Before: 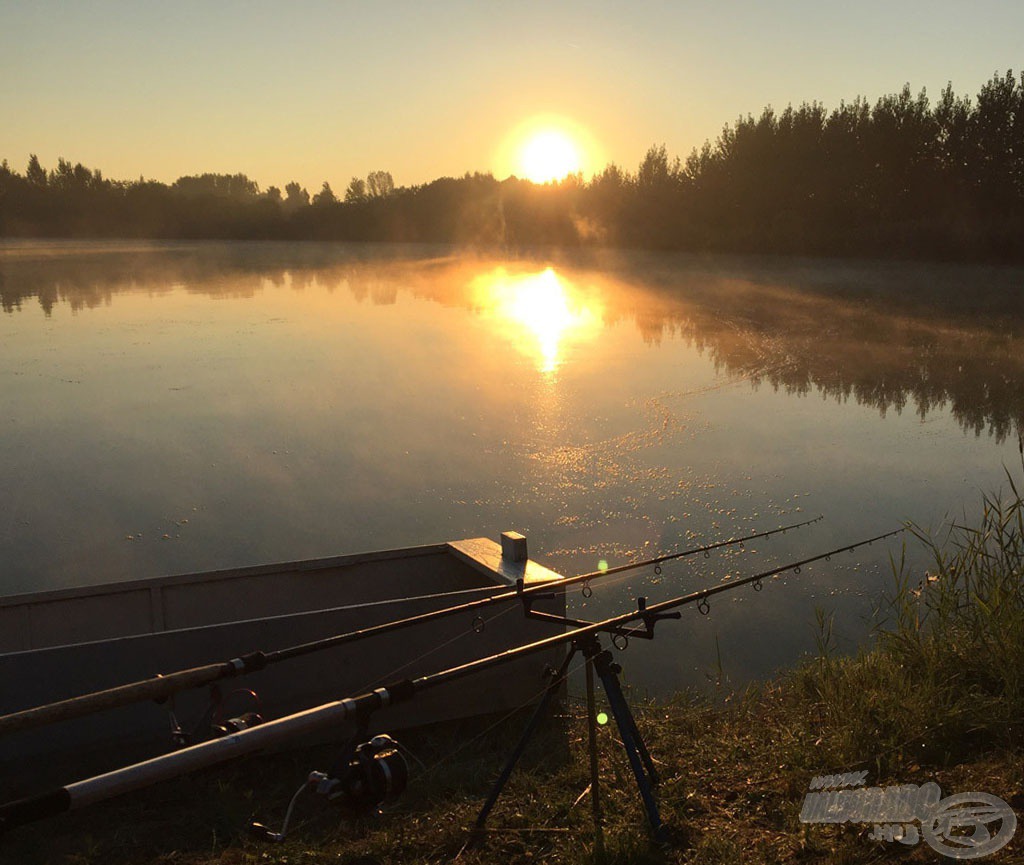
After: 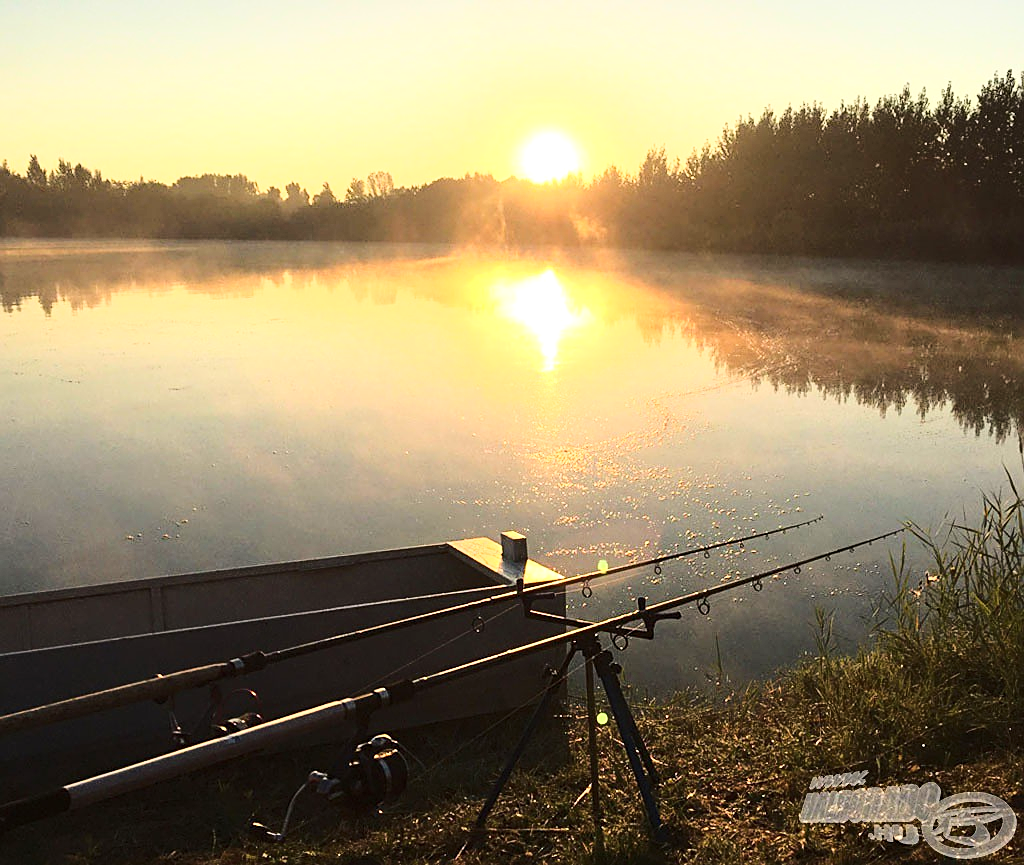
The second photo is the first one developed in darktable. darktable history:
exposure: exposure 0.6 EV, compensate exposure bias true, compensate highlight preservation false
sharpen: on, module defaults
base curve: curves: ch0 [(0, 0) (0.036, 0.037) (0.121, 0.228) (0.46, 0.76) (0.859, 0.983) (1, 1)]
